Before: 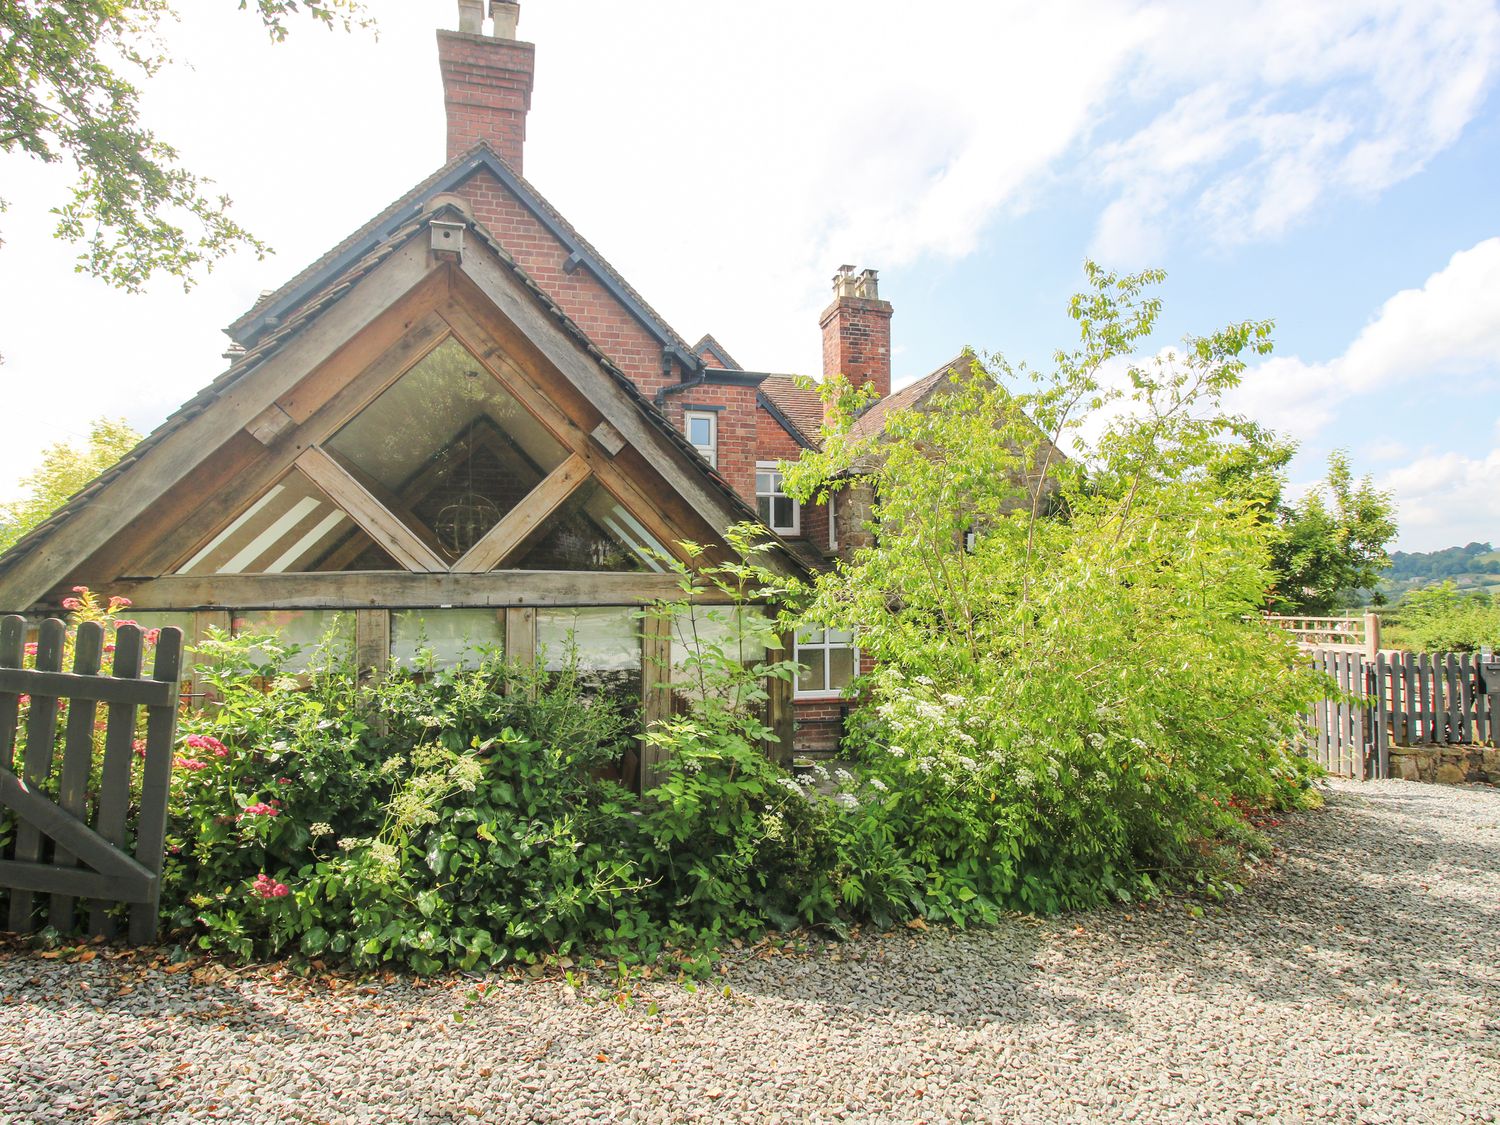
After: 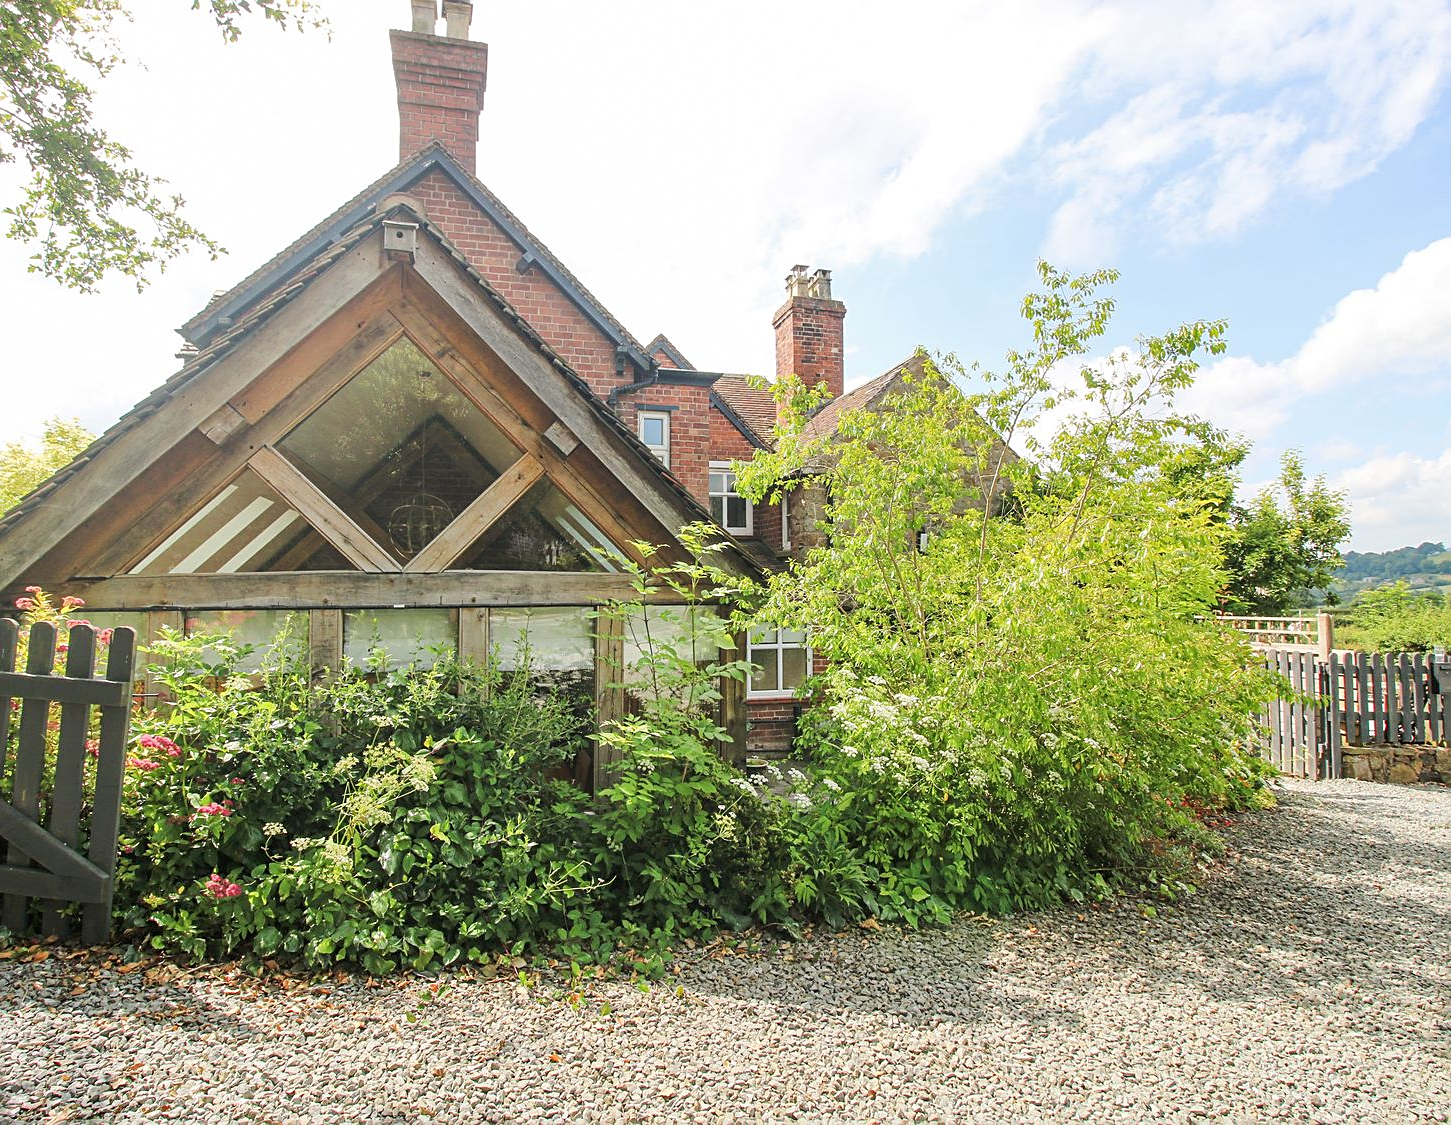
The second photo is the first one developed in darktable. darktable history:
crop and rotate: left 3.21%
sharpen: on, module defaults
